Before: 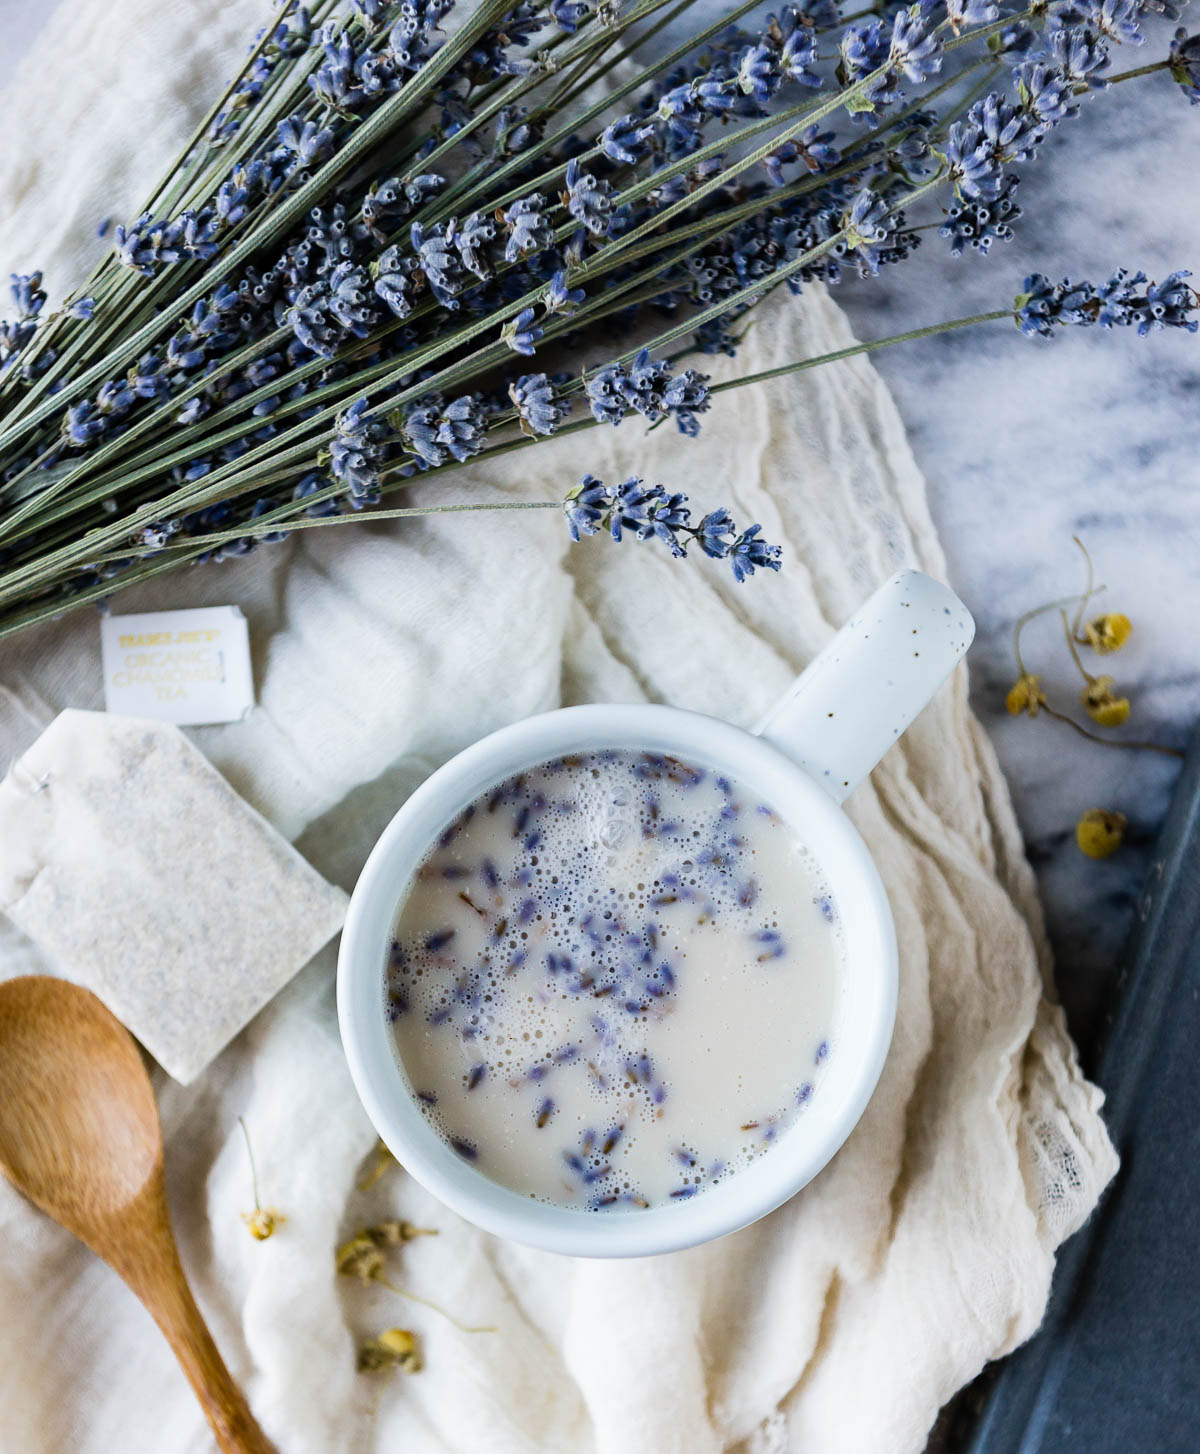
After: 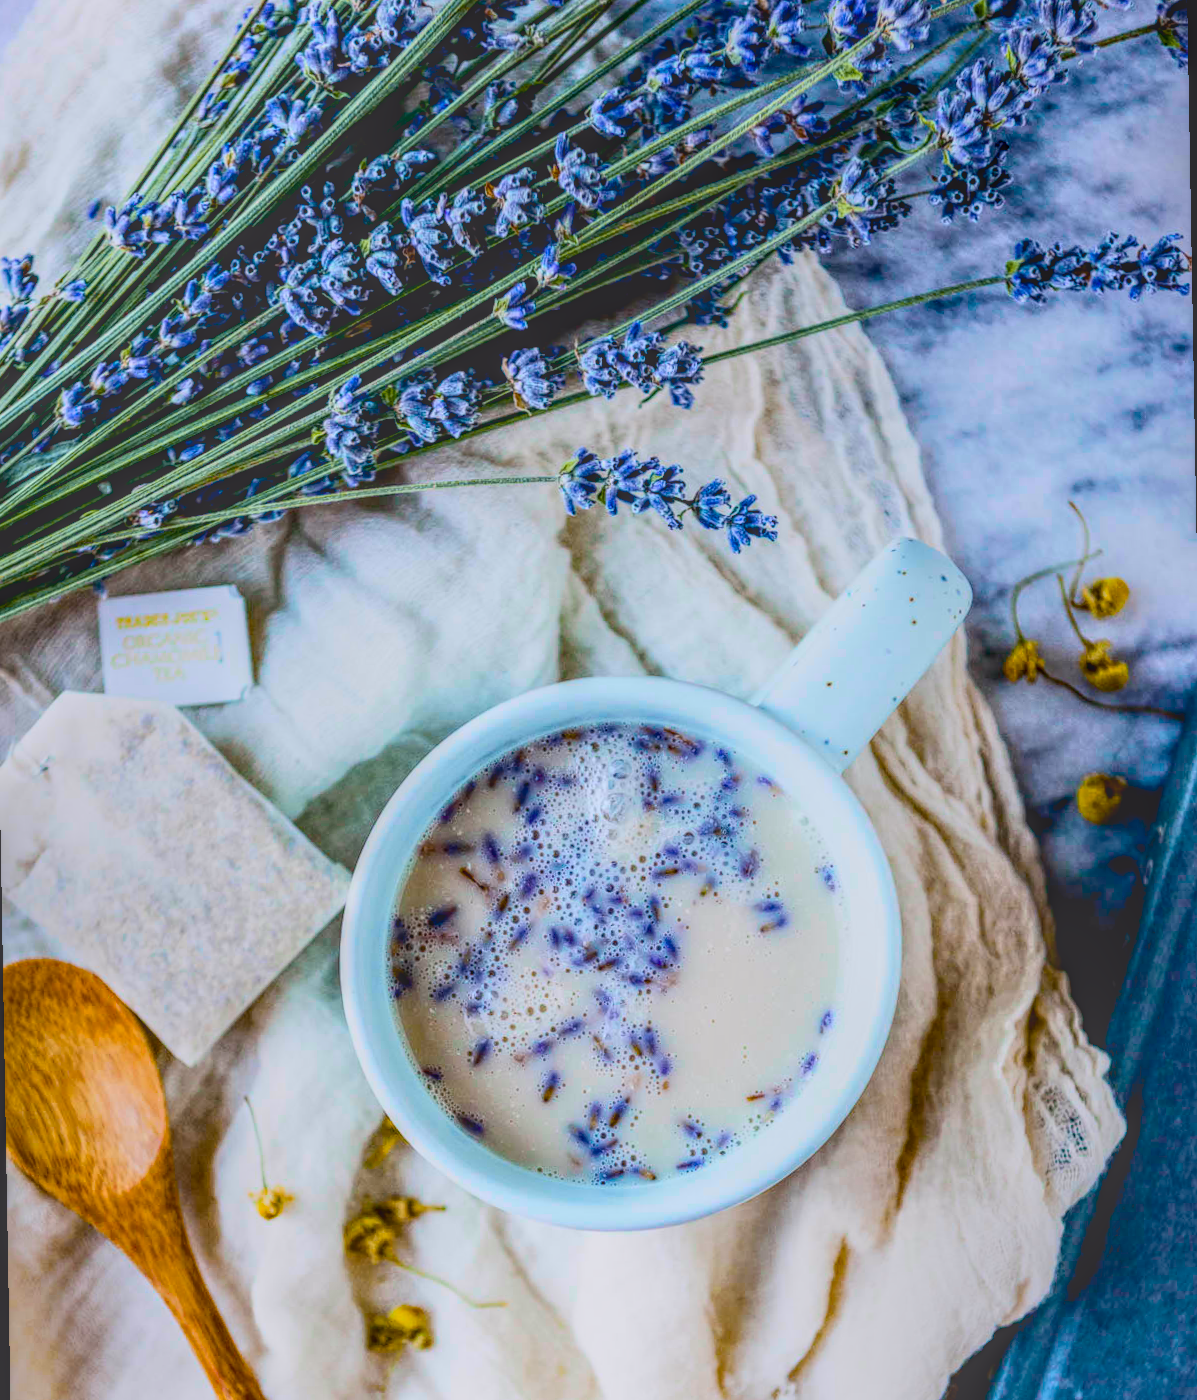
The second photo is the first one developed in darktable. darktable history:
color balance rgb: linear chroma grading › global chroma 15%, perceptual saturation grading › global saturation 30%
rotate and perspective: rotation -1°, crop left 0.011, crop right 0.989, crop top 0.025, crop bottom 0.975
tone curve: curves: ch0 [(0, 0.031) (0.139, 0.084) (0.311, 0.278) (0.495, 0.544) (0.718, 0.816) (0.841, 0.909) (1, 0.967)]; ch1 [(0, 0) (0.272, 0.249) (0.388, 0.385) (0.479, 0.456) (0.495, 0.497) (0.538, 0.55) (0.578, 0.595) (0.707, 0.778) (1, 1)]; ch2 [(0, 0) (0.125, 0.089) (0.353, 0.329) (0.443, 0.408) (0.502, 0.495) (0.56, 0.553) (0.608, 0.631) (1, 1)], color space Lab, independent channels, preserve colors none
exposure: black level correction 0.011, compensate highlight preservation false
local contrast: highlights 20%, shadows 30%, detail 200%, midtone range 0.2
